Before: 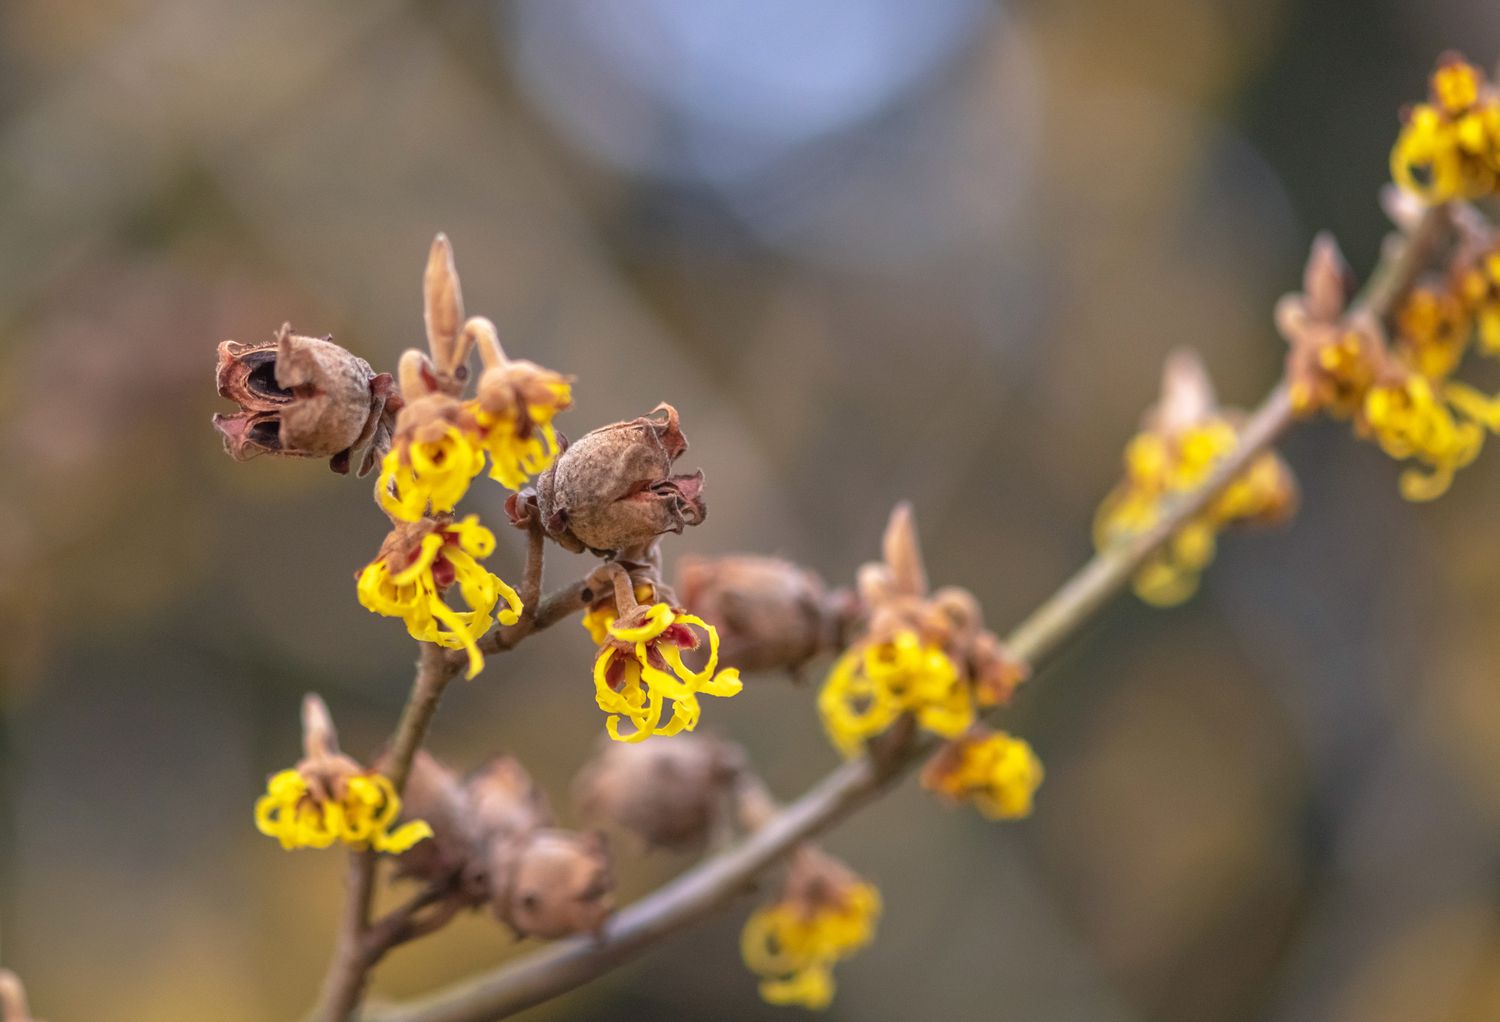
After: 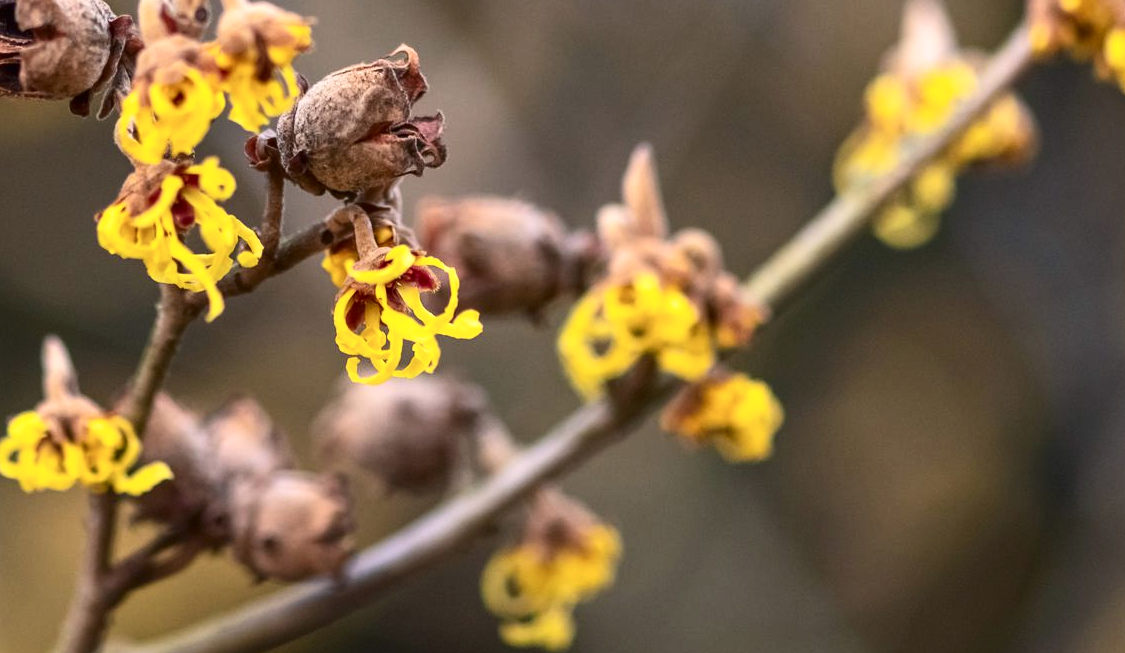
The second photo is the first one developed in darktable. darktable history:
contrast brightness saturation: contrast 0.291
crop and rotate: left 17.396%, top 35.053%, right 7.546%, bottom 0.969%
